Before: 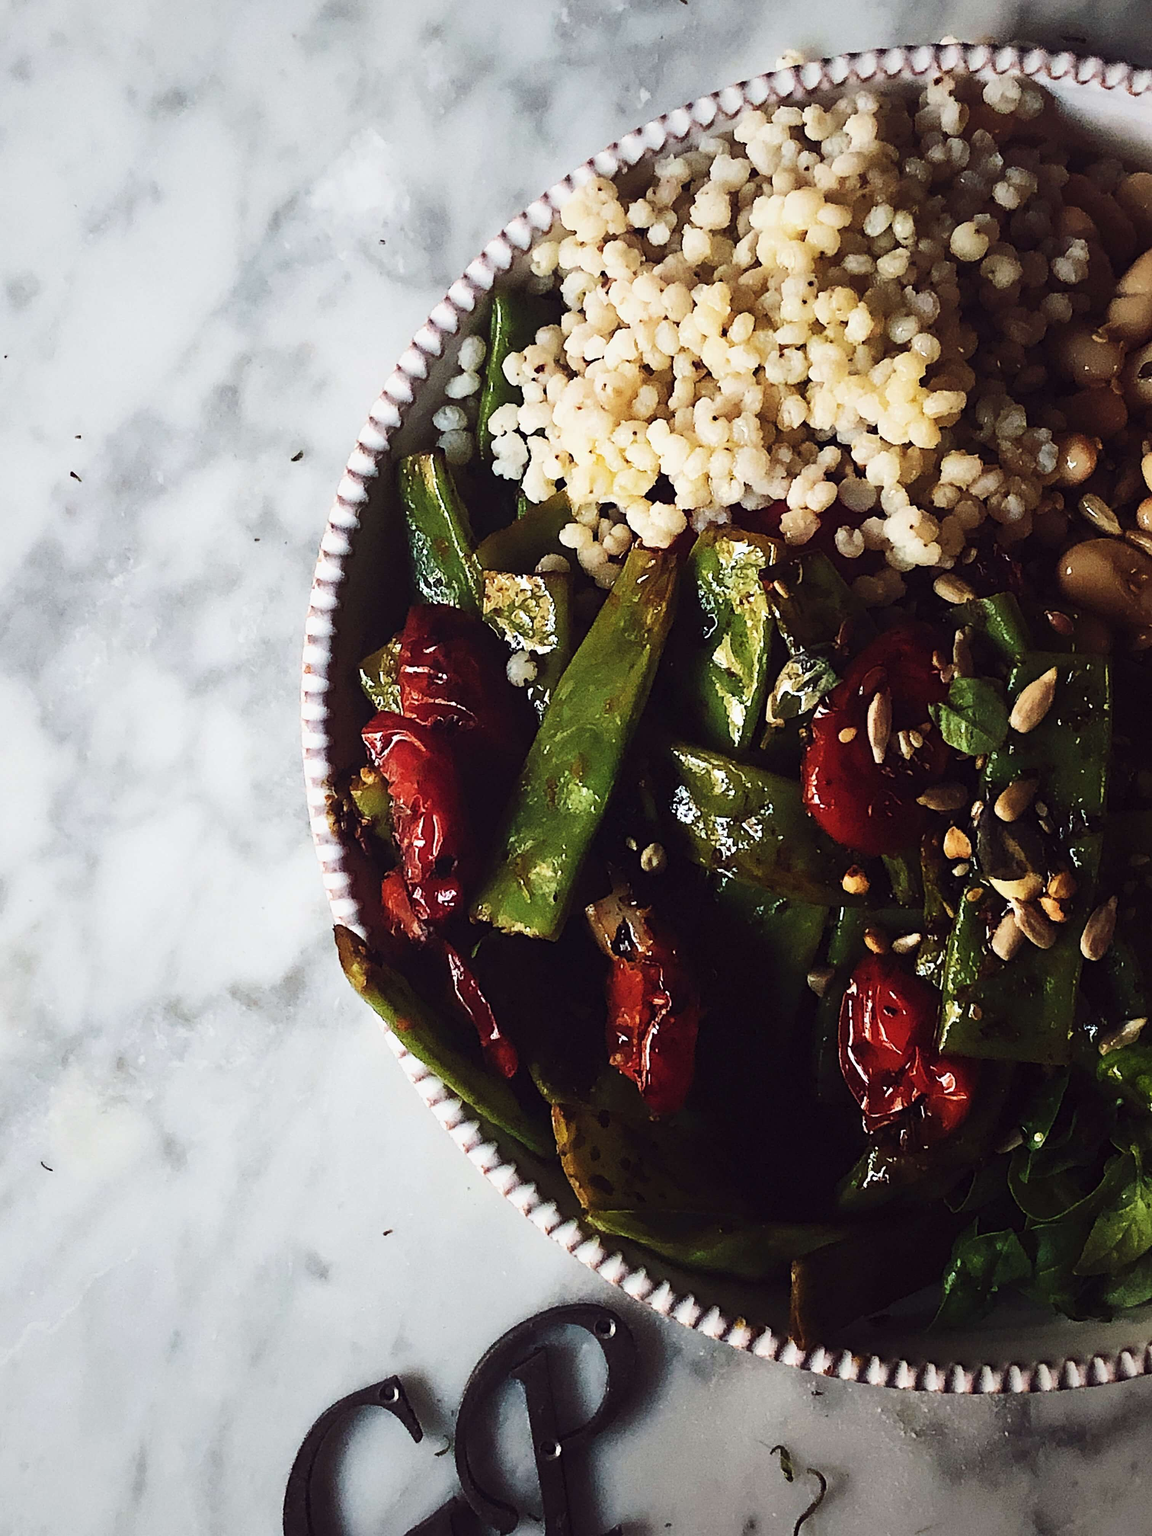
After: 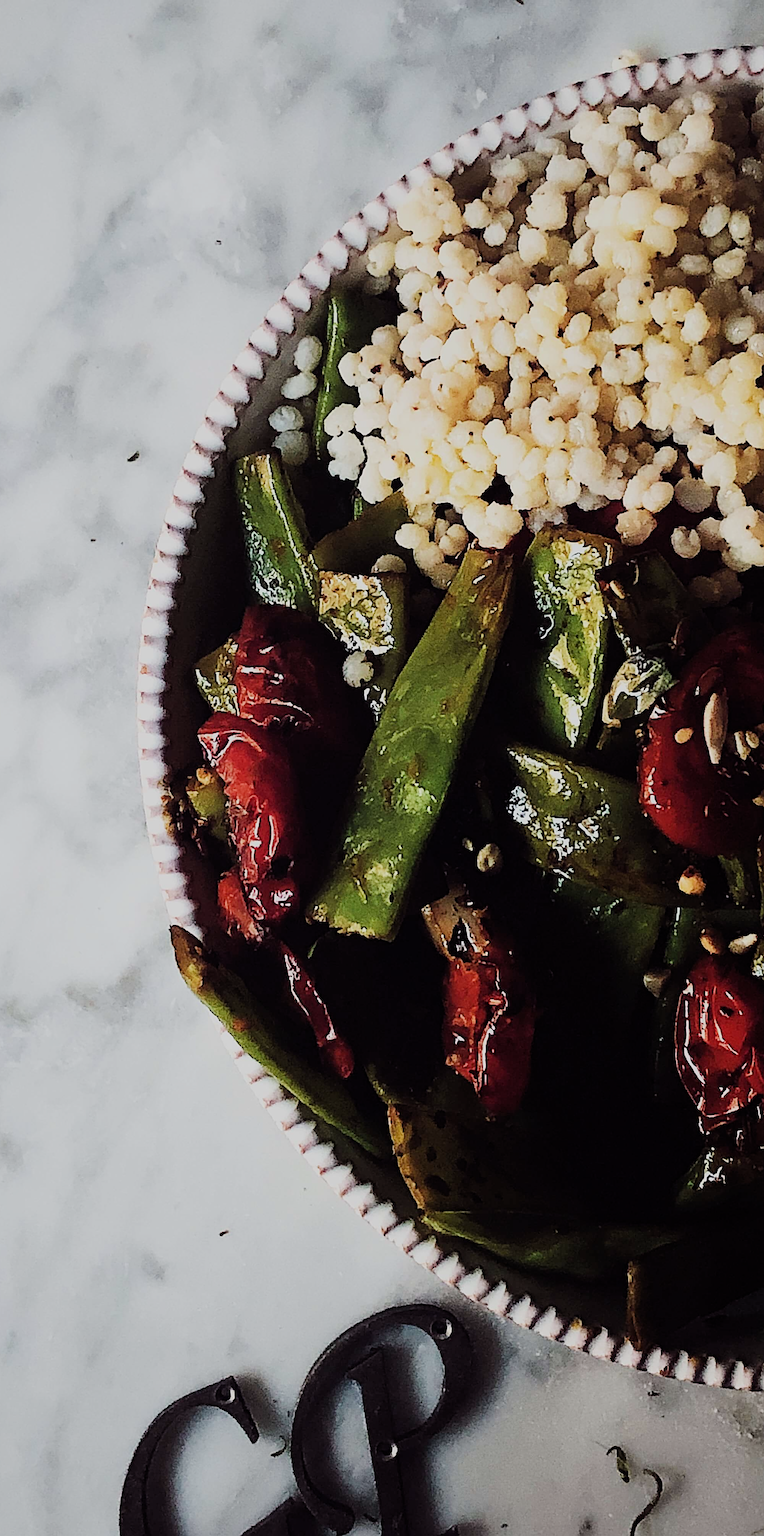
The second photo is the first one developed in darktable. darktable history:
sharpen: on, module defaults
crop and rotate: left 14.293%, right 19.351%
filmic rgb: black relative exposure -7.65 EV, white relative exposure 4.56 EV, hardness 3.61
